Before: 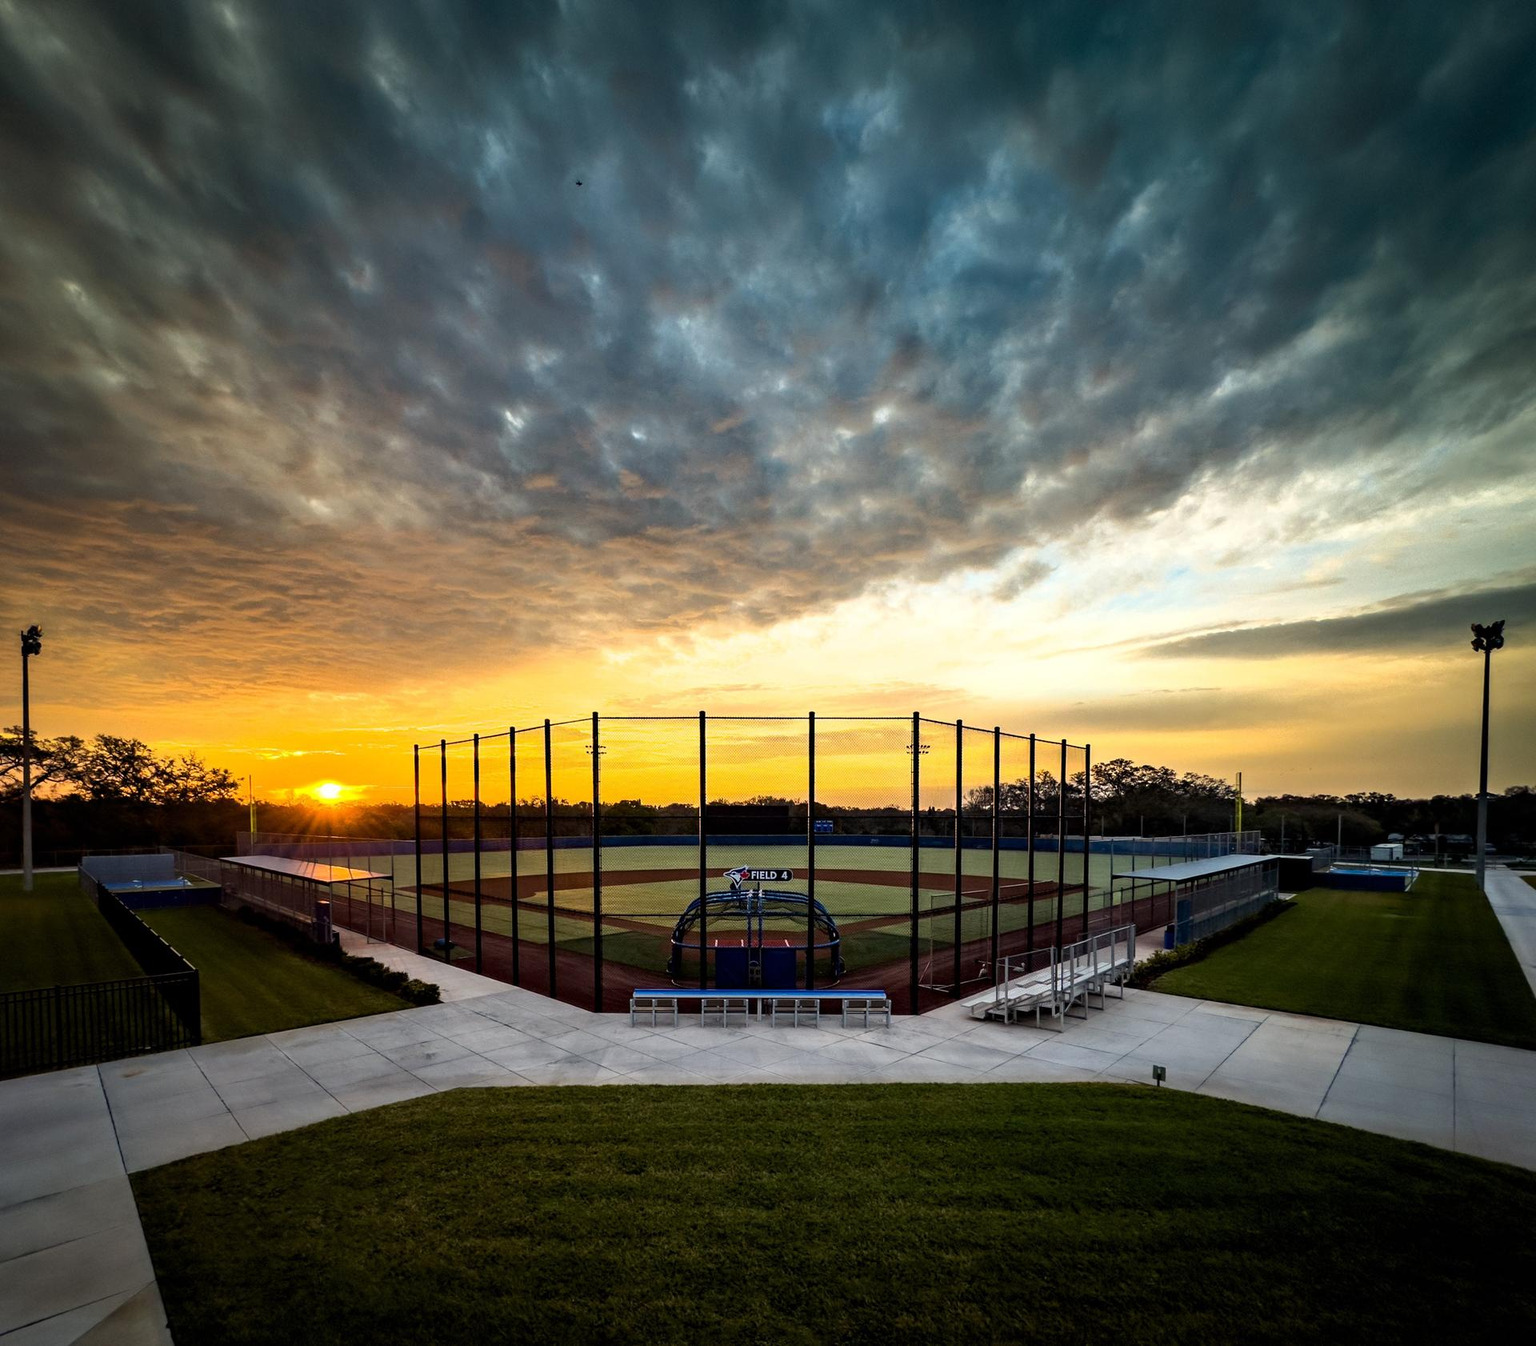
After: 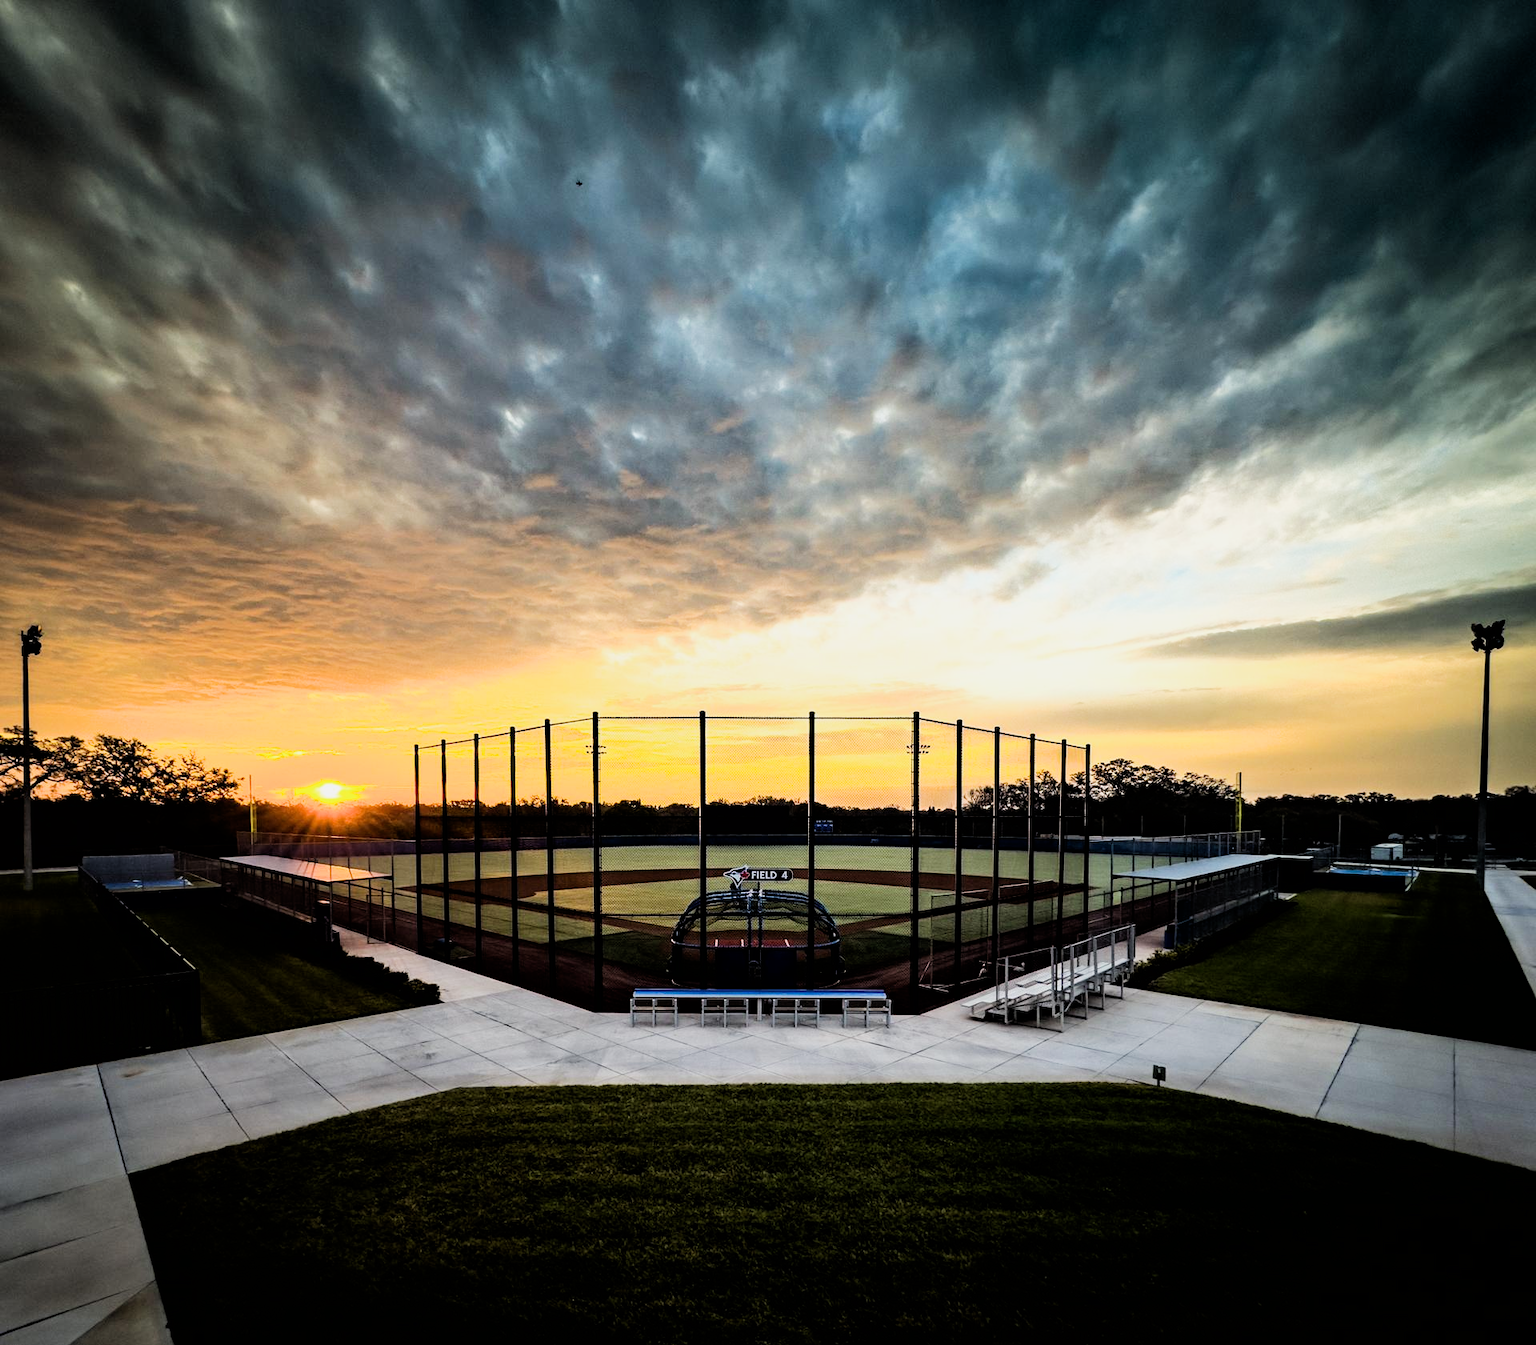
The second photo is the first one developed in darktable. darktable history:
exposure: exposure 0.515 EV, compensate highlight preservation false
filmic rgb: black relative exposure -5 EV, hardness 2.88, contrast 1.3, highlights saturation mix -30%
